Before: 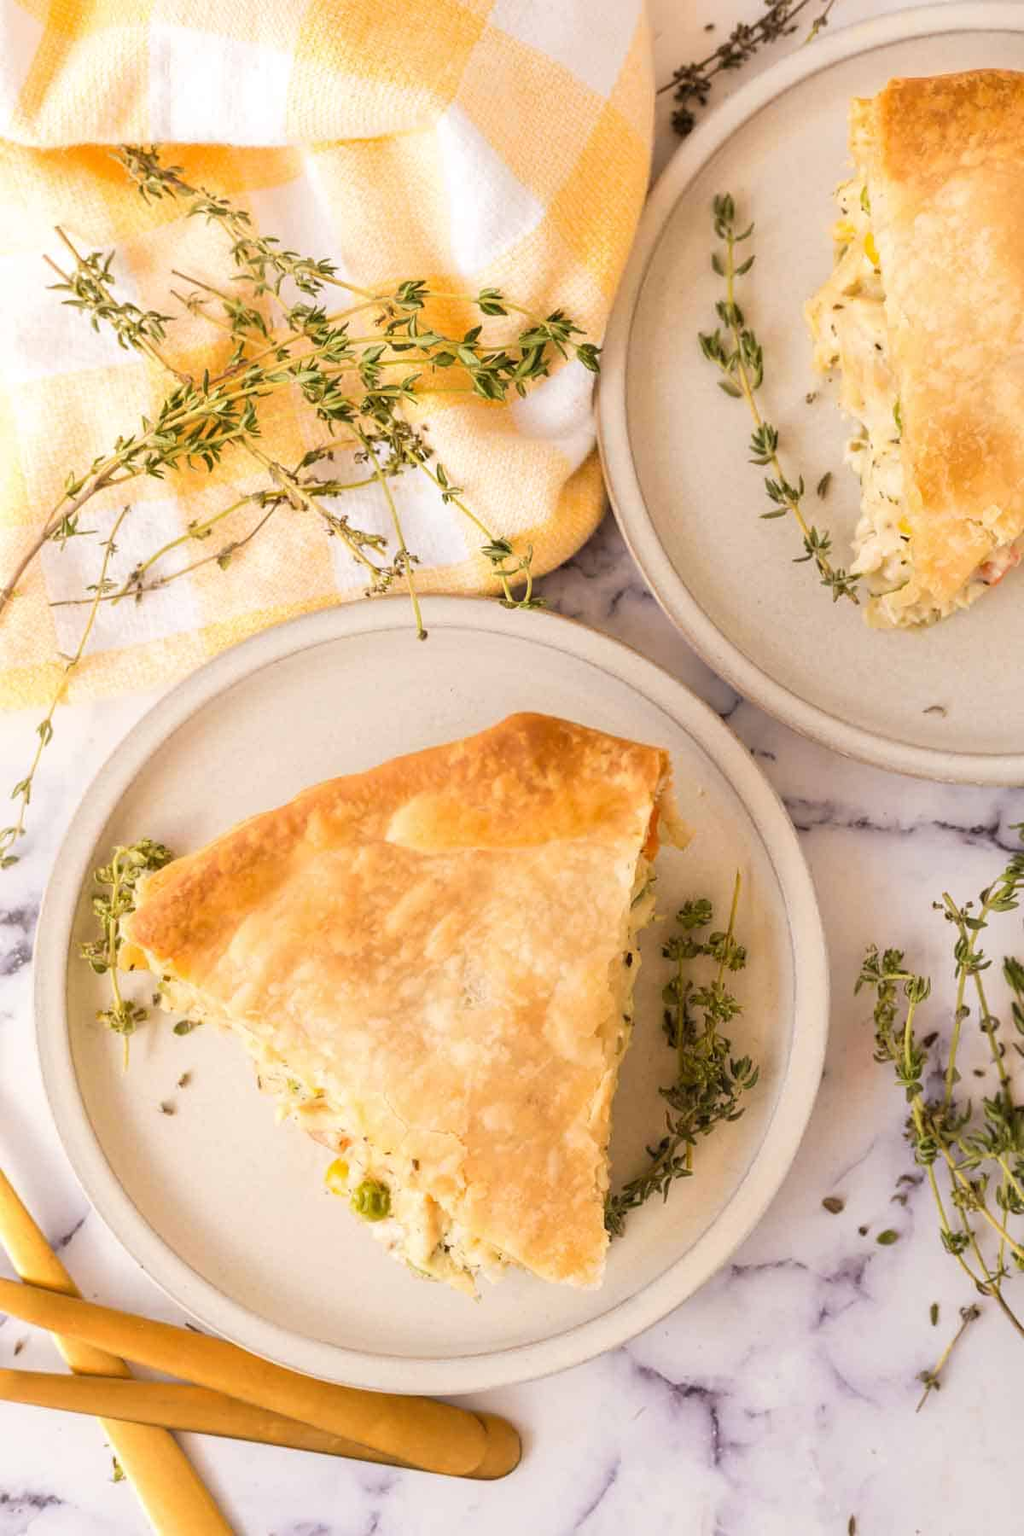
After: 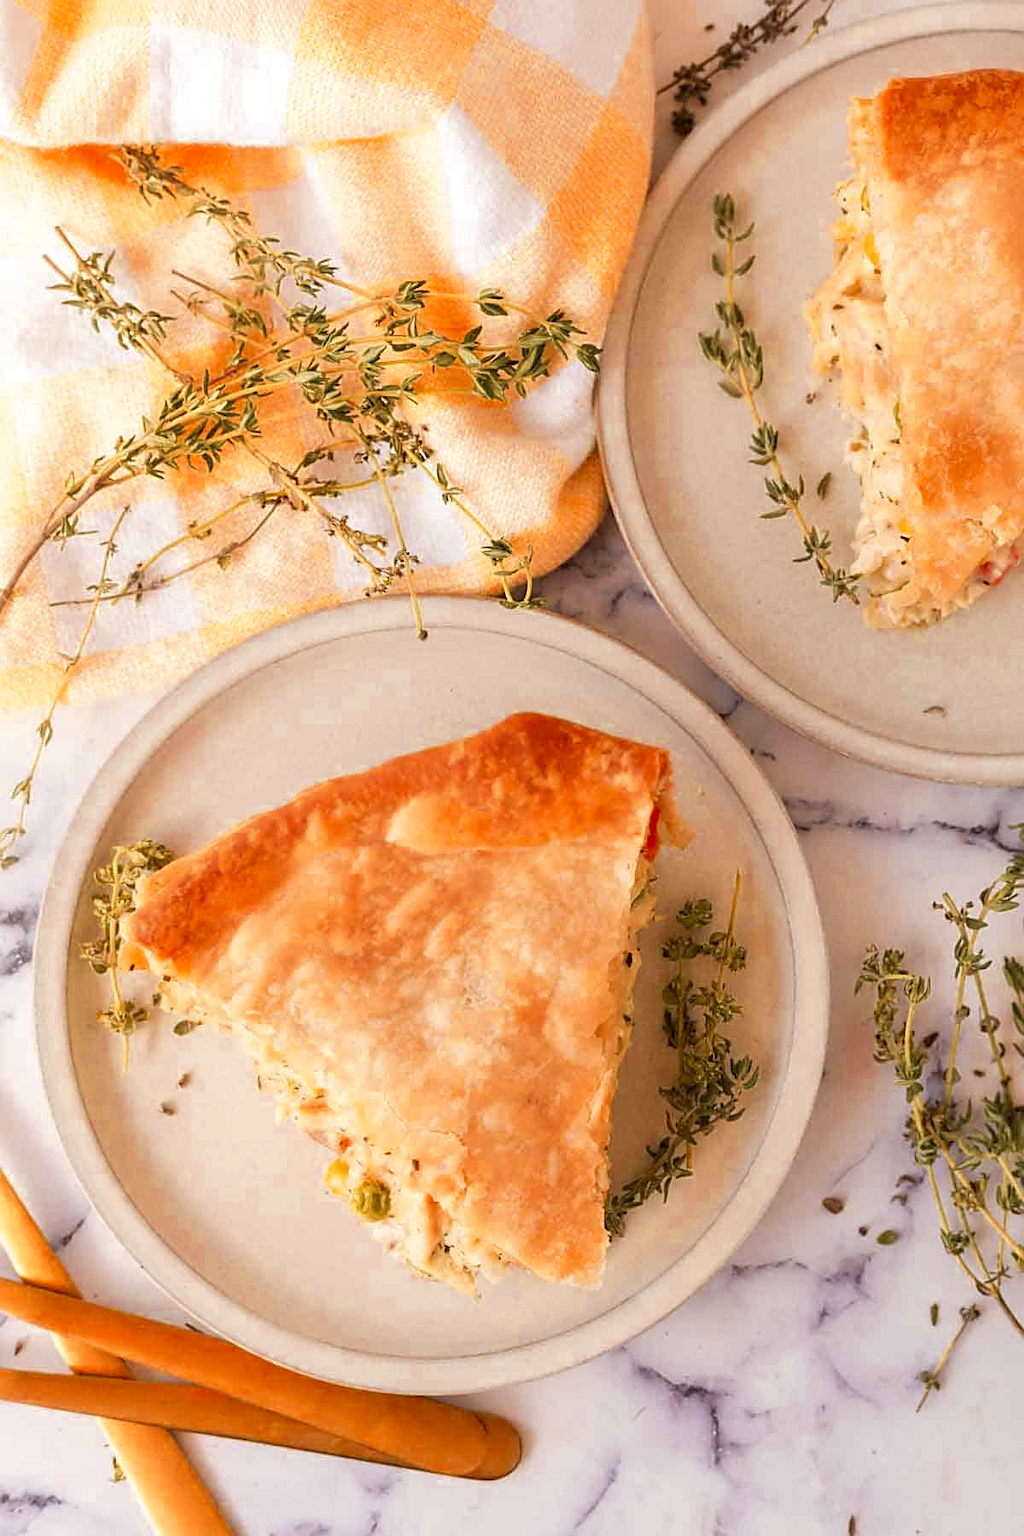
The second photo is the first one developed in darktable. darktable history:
sharpen: on, module defaults
color zones: curves: ch0 [(0, 0.363) (0.128, 0.373) (0.25, 0.5) (0.402, 0.407) (0.521, 0.525) (0.63, 0.559) (0.729, 0.662) (0.867, 0.471)]; ch1 [(0, 0.515) (0.136, 0.618) (0.25, 0.5) (0.378, 0) (0.516, 0) (0.622, 0.593) (0.737, 0.819) (0.87, 0.593)]; ch2 [(0, 0.529) (0.128, 0.471) (0.282, 0.451) (0.386, 0.662) (0.516, 0.525) (0.633, 0.554) (0.75, 0.62) (0.875, 0.441)]
